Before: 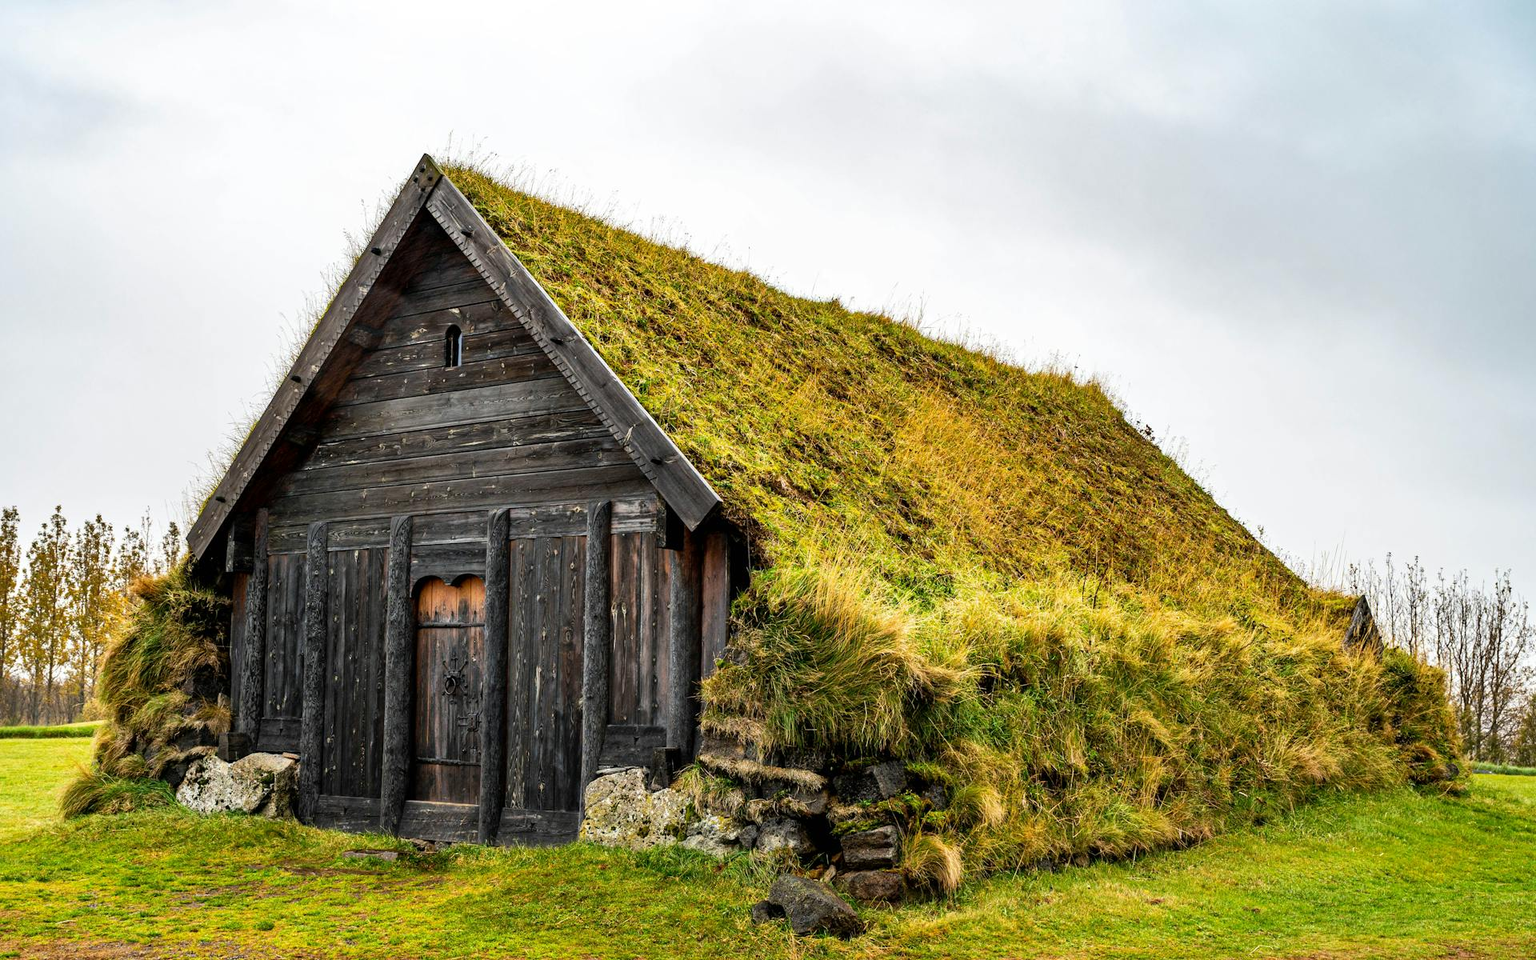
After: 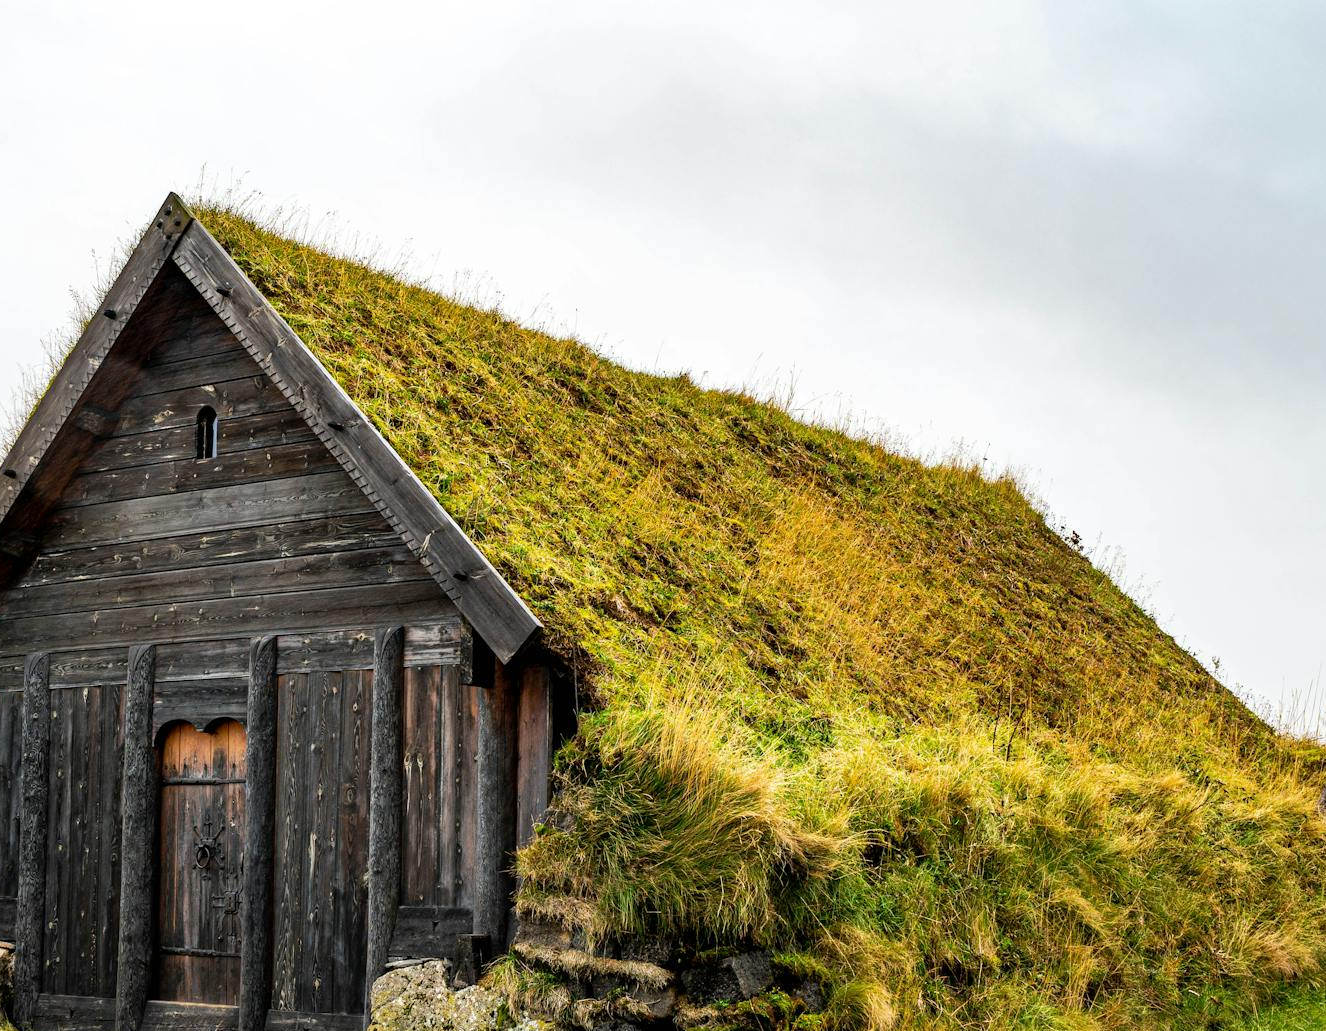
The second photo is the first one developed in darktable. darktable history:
crop: left 18.773%, right 12.145%, bottom 14.08%
